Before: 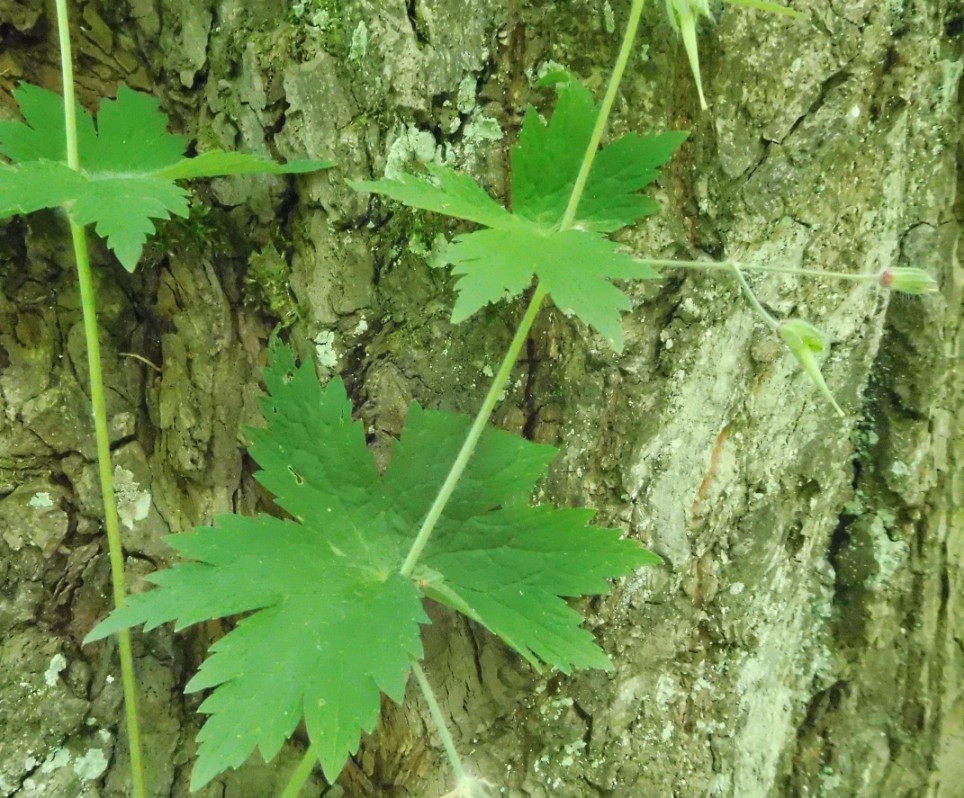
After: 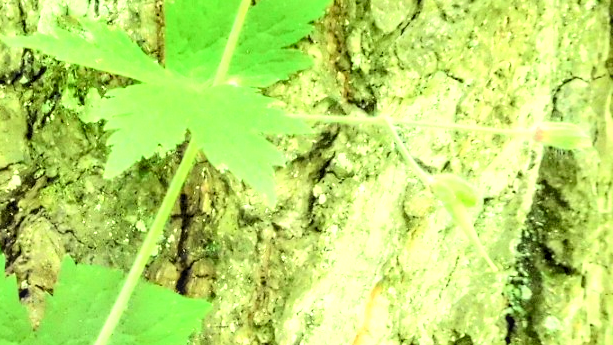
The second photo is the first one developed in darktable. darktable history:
crop: left 36.005%, top 18.293%, right 0.31%, bottom 38.444%
exposure: black level correction 0, exposure 1.173 EV, compensate exposure bias true, compensate highlight preservation false
rgb levels: levels [[0.034, 0.472, 0.904], [0, 0.5, 1], [0, 0.5, 1]]
local contrast: detail 130%
tone curve: curves: ch0 [(0, 0.028) (0.037, 0.05) (0.123, 0.114) (0.19, 0.176) (0.269, 0.27) (0.48, 0.57) (0.595, 0.695) (0.718, 0.823) (0.855, 0.913) (1, 0.982)]; ch1 [(0, 0) (0.243, 0.245) (0.422, 0.415) (0.493, 0.495) (0.508, 0.506) (0.536, 0.538) (0.569, 0.58) (0.611, 0.644) (0.769, 0.807) (1, 1)]; ch2 [(0, 0) (0.249, 0.216) (0.349, 0.321) (0.424, 0.442) (0.476, 0.483) (0.498, 0.499) (0.517, 0.519) (0.532, 0.547) (0.569, 0.608) (0.614, 0.661) (0.706, 0.75) (0.808, 0.809) (0.991, 0.968)], color space Lab, independent channels, preserve colors none
tone equalizer: on, module defaults
